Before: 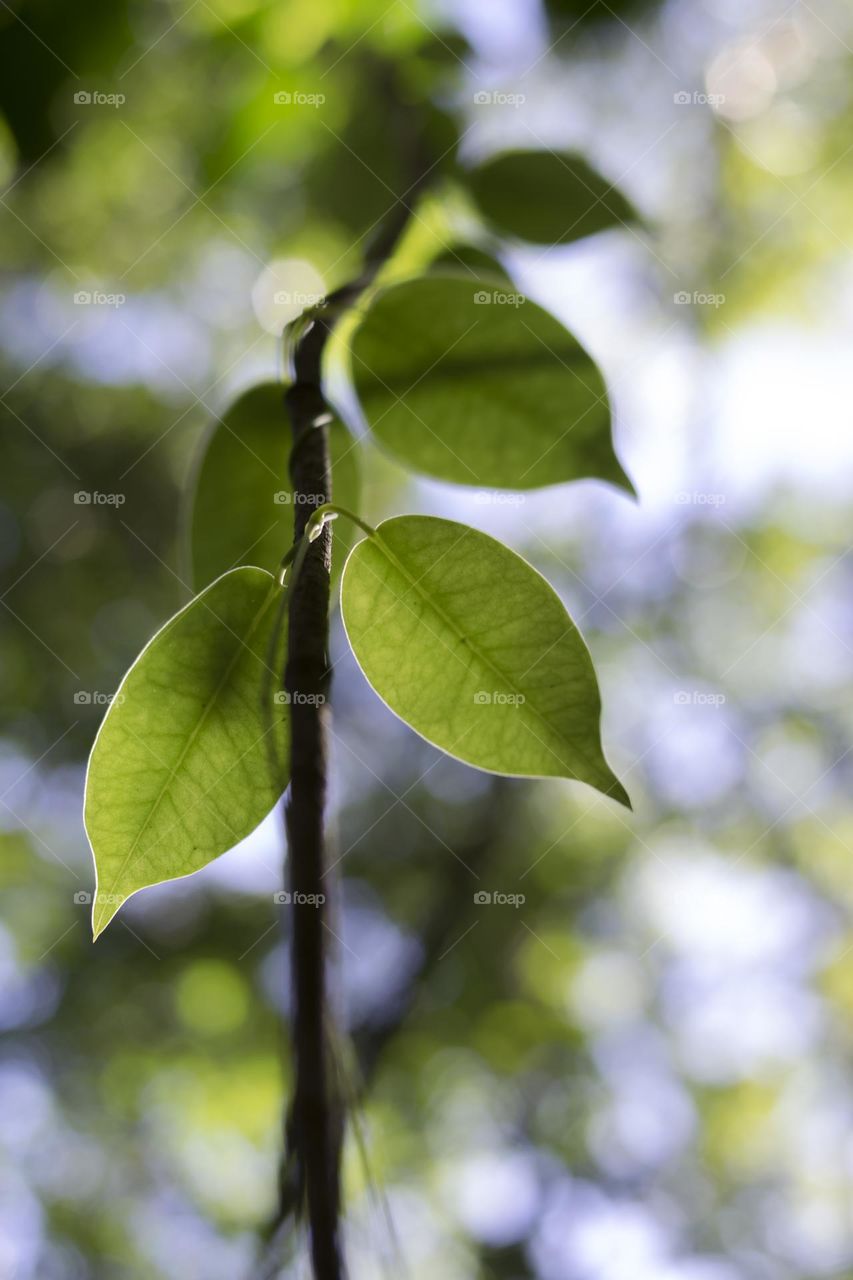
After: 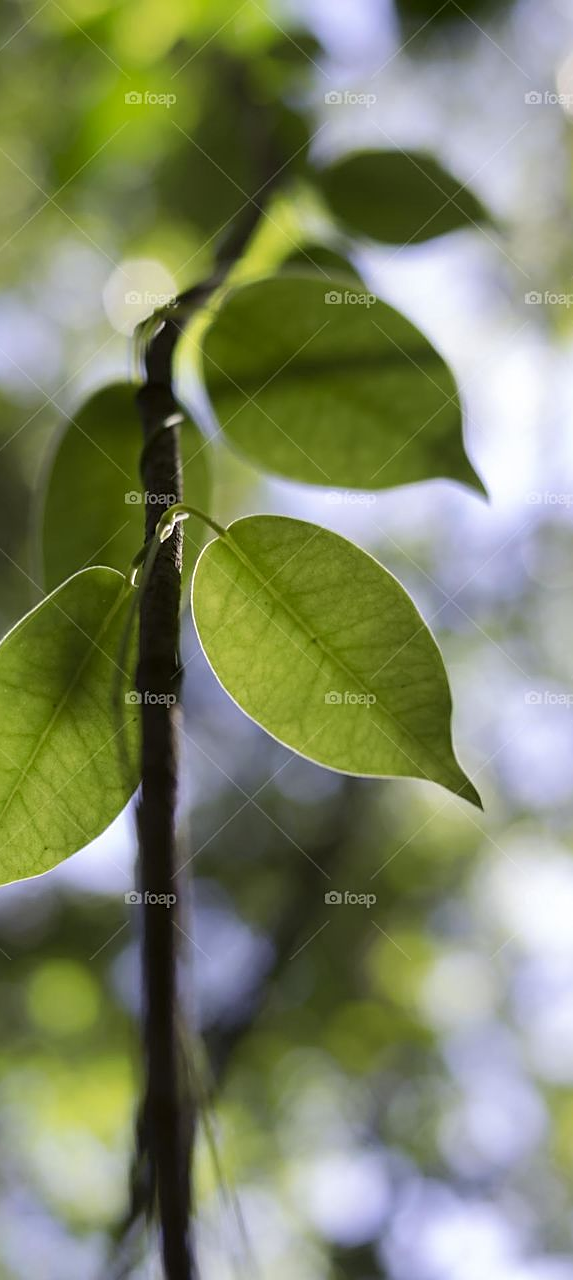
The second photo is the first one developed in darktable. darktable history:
sharpen: on, module defaults
crop and rotate: left 17.592%, right 15.209%
